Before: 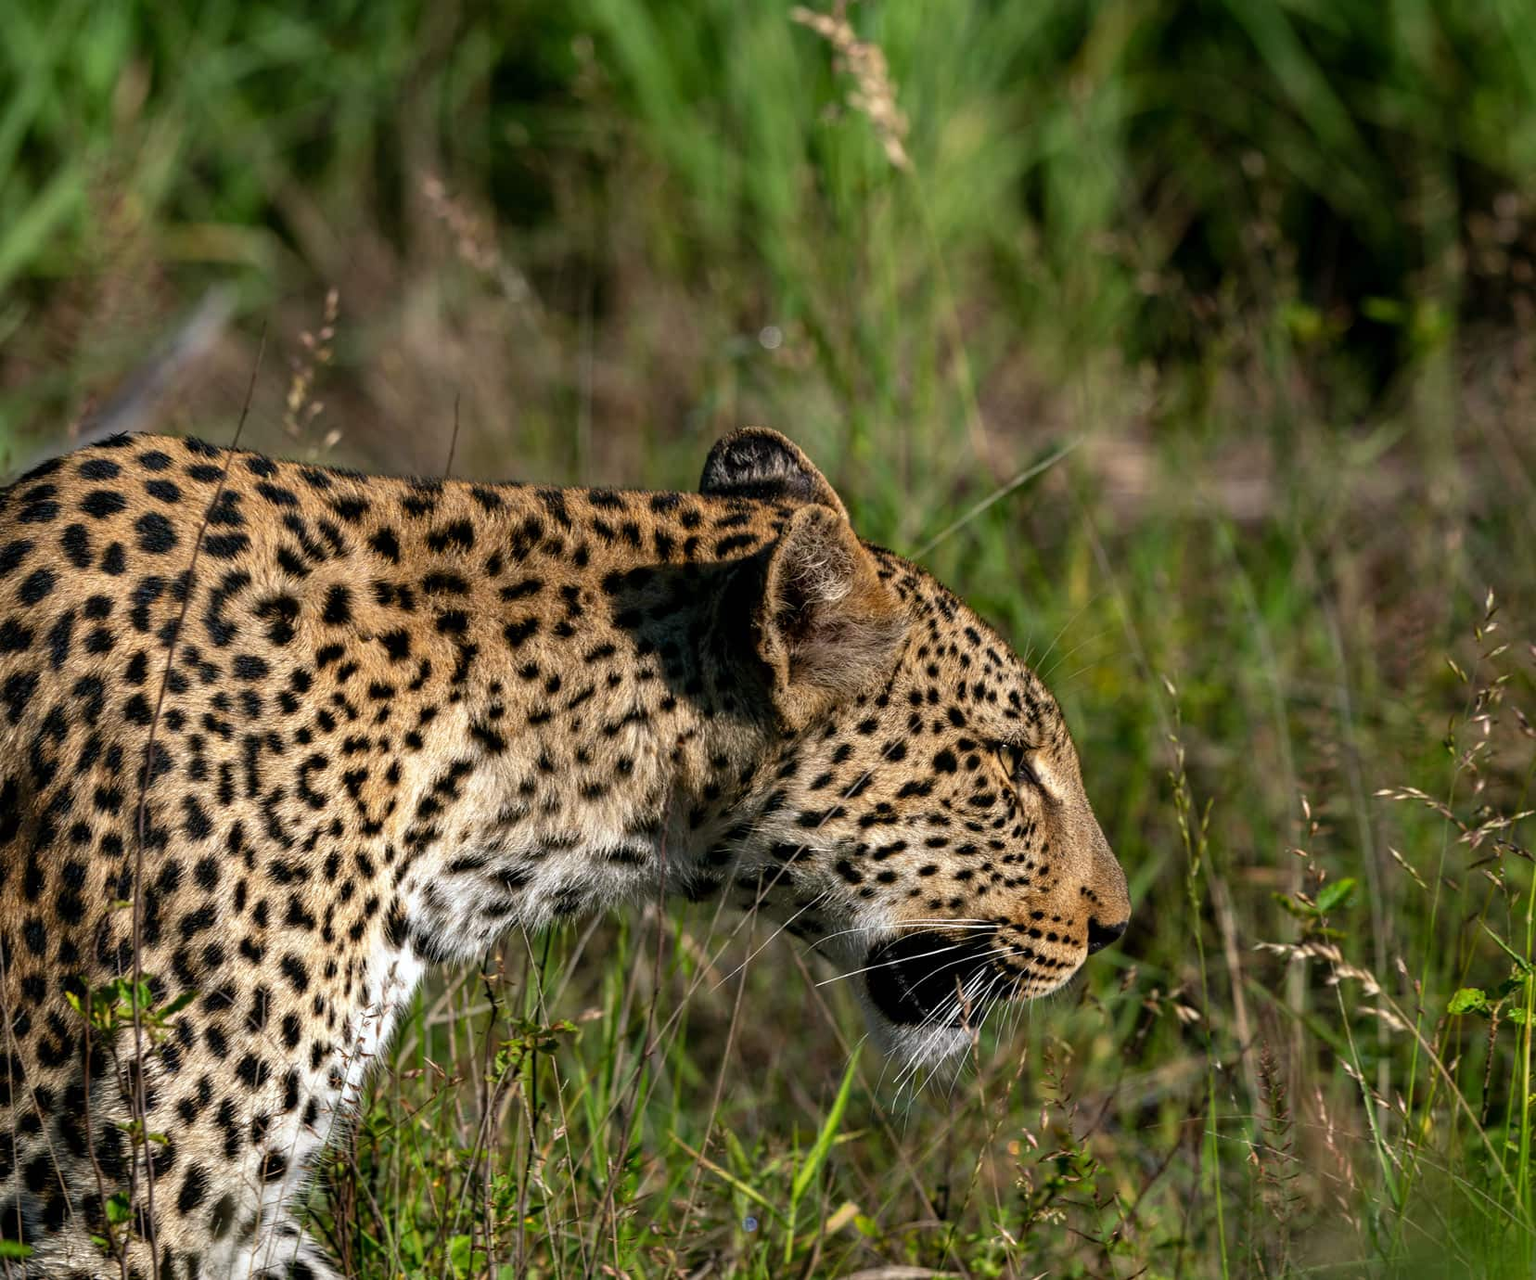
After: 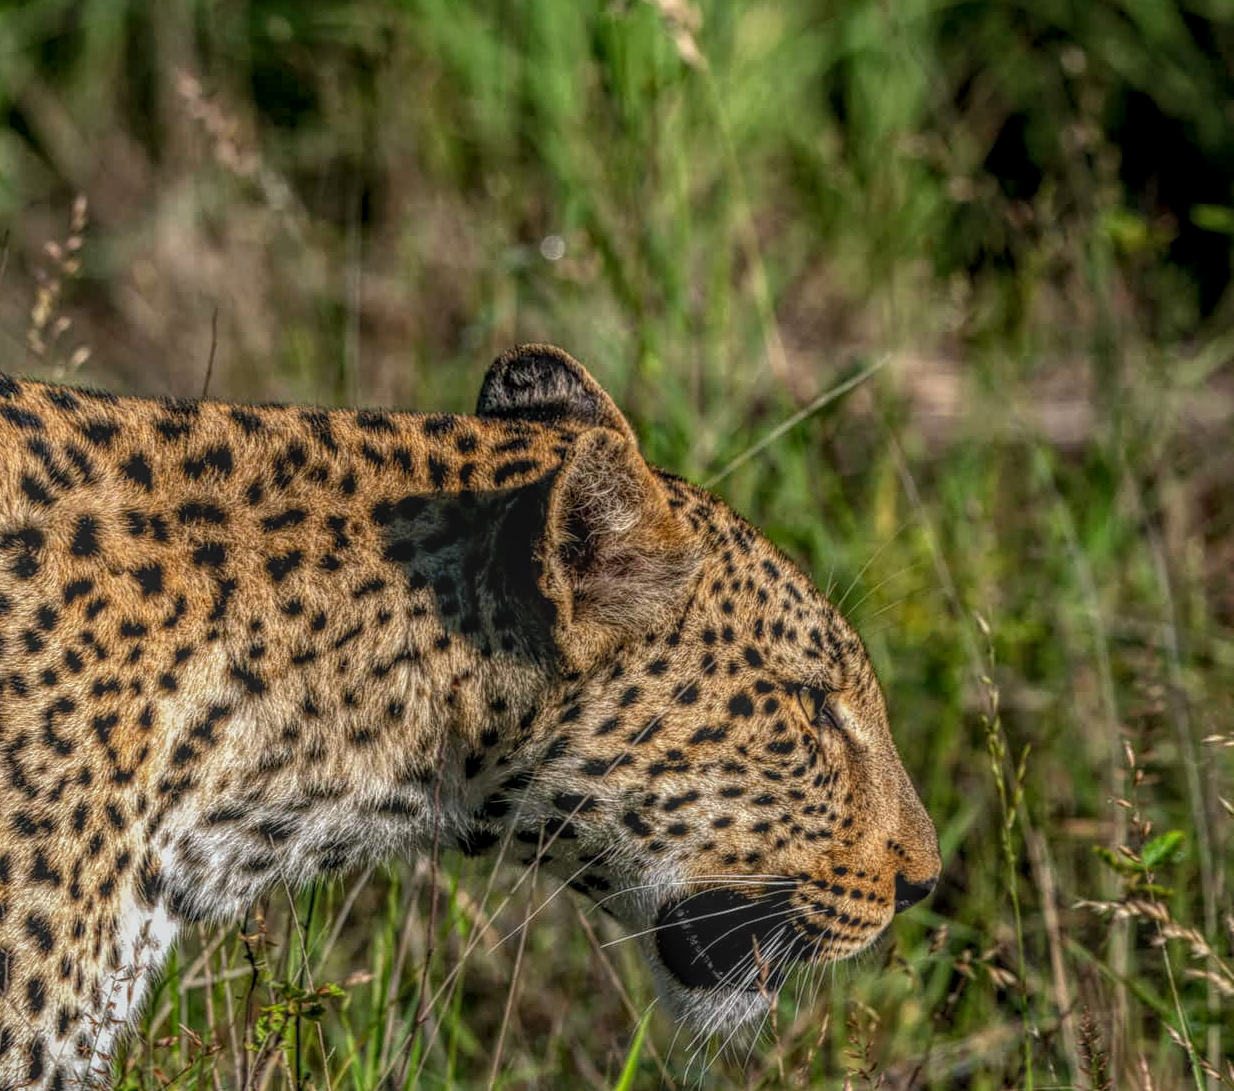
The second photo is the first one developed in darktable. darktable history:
local contrast: highlights 20%, shadows 25%, detail 200%, midtone range 0.2
crop: left 16.819%, top 8.471%, right 8.662%, bottom 12.446%
exposure: exposure 0.127 EV, compensate exposure bias true, compensate highlight preservation false
